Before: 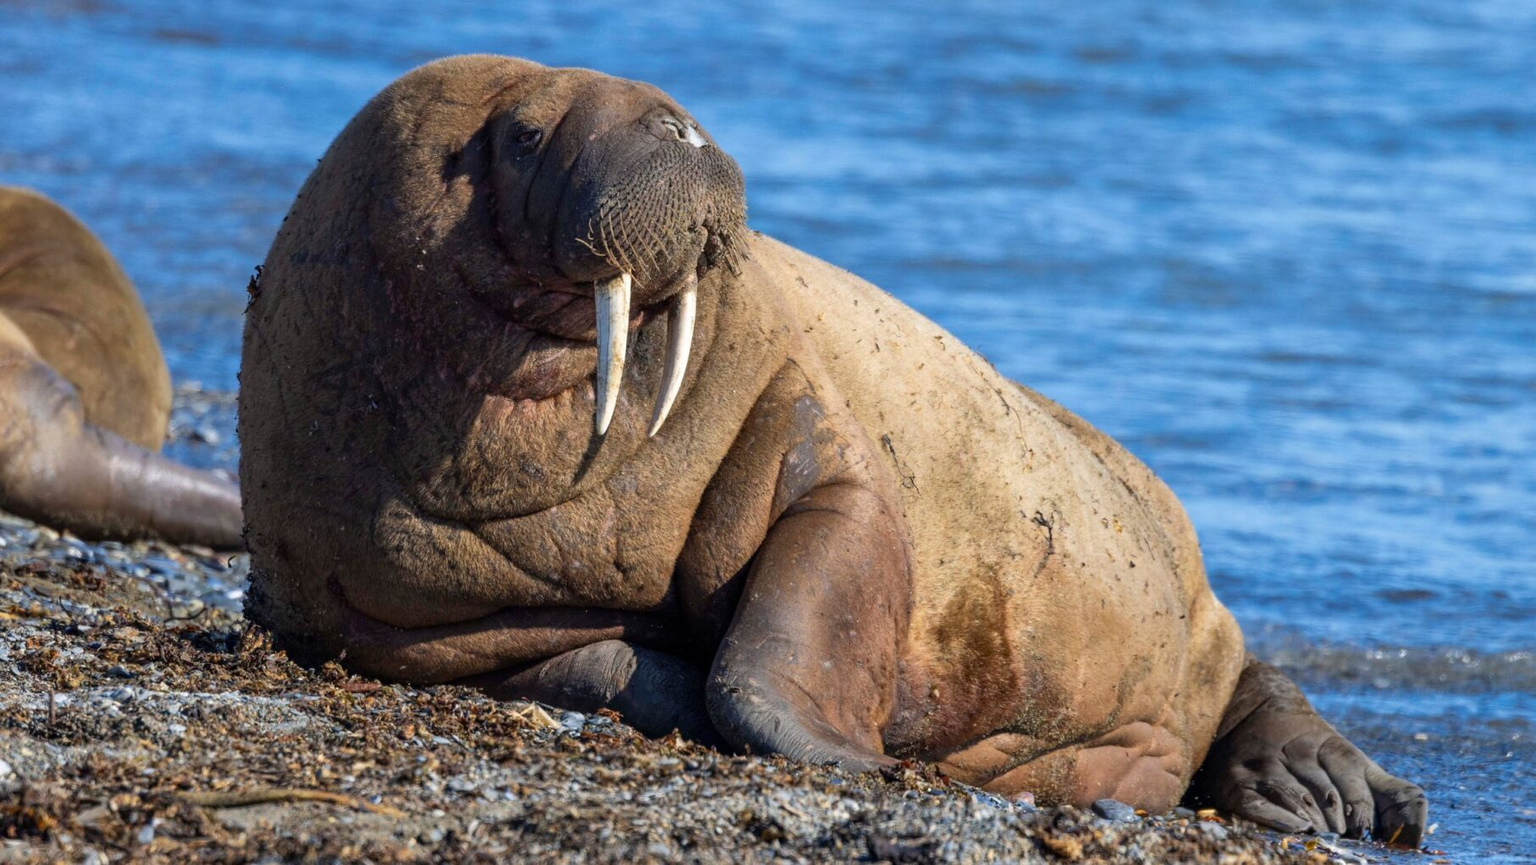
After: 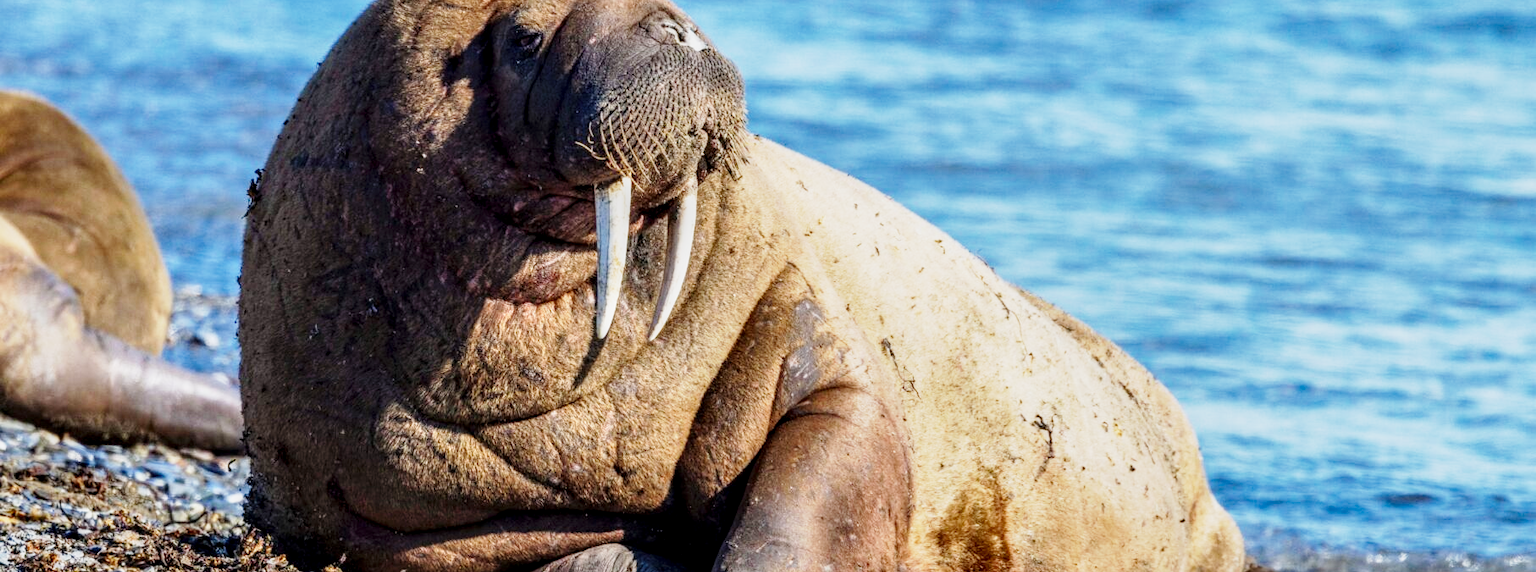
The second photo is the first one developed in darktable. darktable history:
crop: top 11.167%, bottom 22.62%
base curve: curves: ch0 [(0, 0) (0.018, 0.026) (0.143, 0.37) (0.33, 0.731) (0.458, 0.853) (0.735, 0.965) (0.905, 0.986) (1, 1)], preserve colors none
local contrast: detail 142%
exposure: exposure -0.048 EV, compensate highlight preservation false
shadows and highlights: radius 121.79, shadows 21.85, white point adjustment -9.57, highlights -14.07, soften with gaussian
